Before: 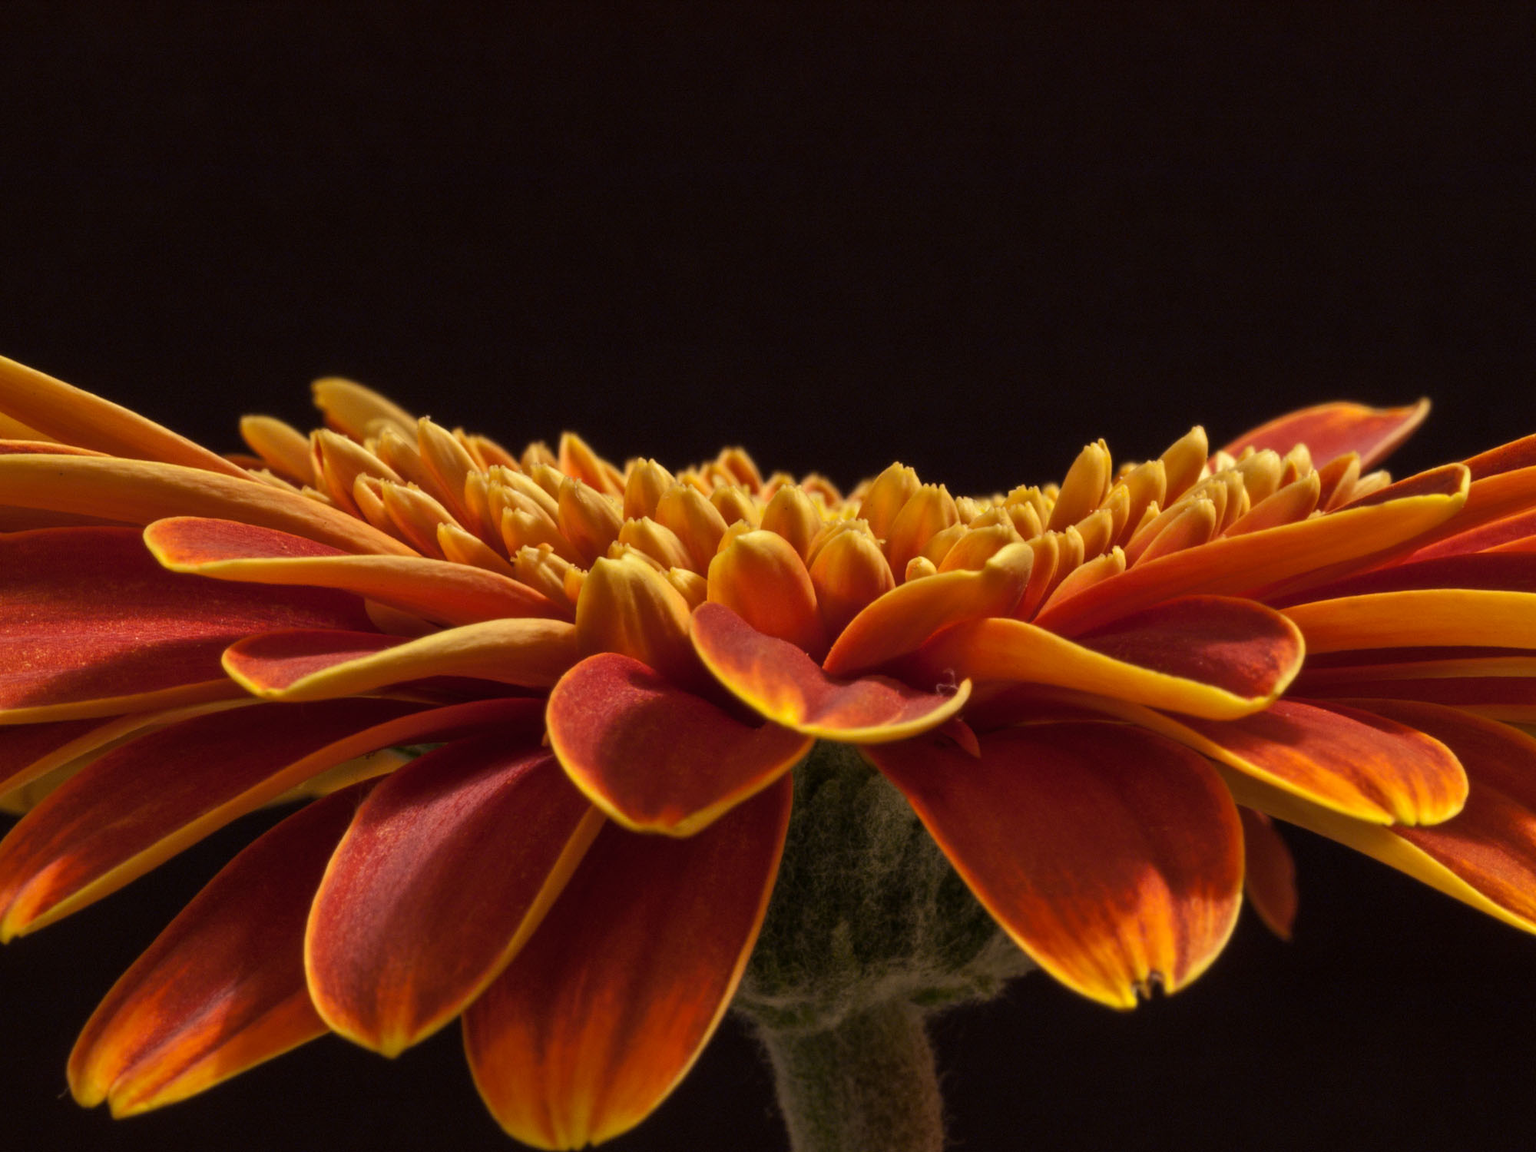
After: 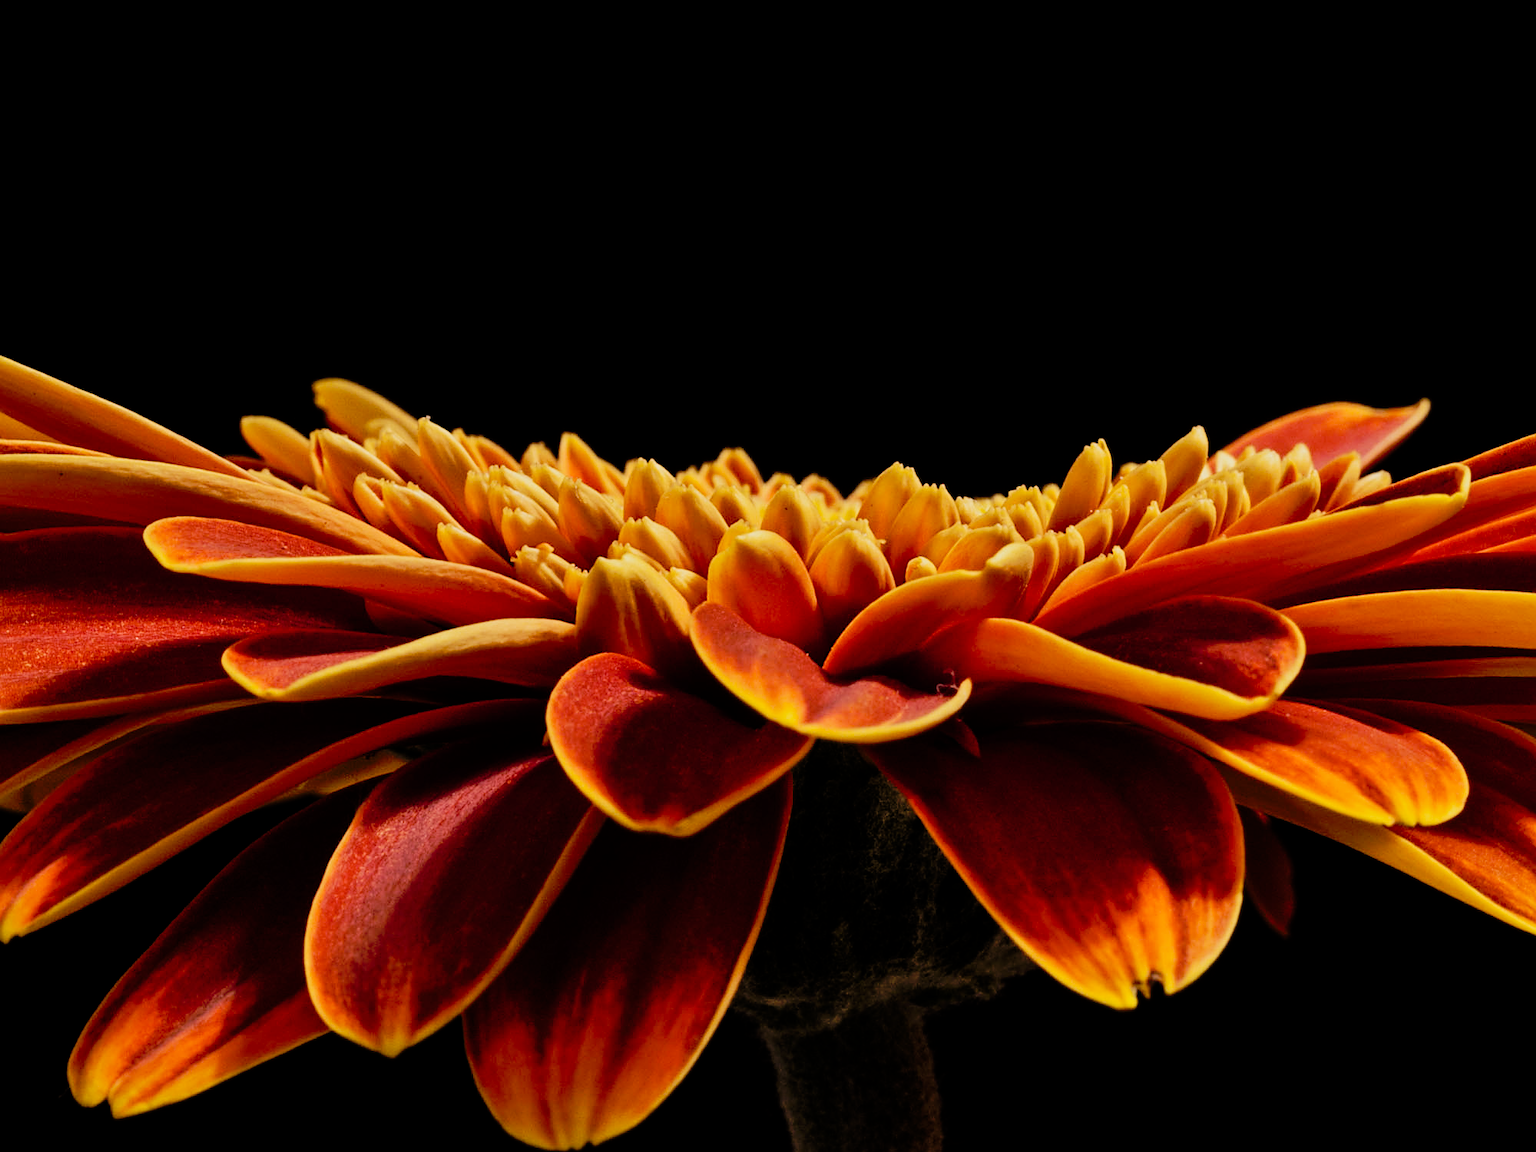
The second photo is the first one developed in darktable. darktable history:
filmic rgb: black relative exposure -5.08 EV, white relative exposure 3.96 EV, hardness 2.89, contrast 1.298, iterations of high-quality reconstruction 0
sharpen: on, module defaults
tone curve: curves: ch0 [(0, 0) (0.105, 0.044) (0.195, 0.128) (0.283, 0.283) (0.384, 0.404) (0.485, 0.531) (0.635, 0.7) (0.832, 0.858) (1, 0.977)]; ch1 [(0, 0) (0.161, 0.092) (0.35, 0.33) (0.379, 0.401) (0.448, 0.478) (0.498, 0.503) (0.531, 0.537) (0.586, 0.563) (0.687, 0.648) (1, 1)]; ch2 [(0, 0) (0.359, 0.372) (0.437, 0.437) (0.483, 0.484) (0.53, 0.515) (0.556, 0.553) (0.635, 0.589) (1, 1)], preserve colors none
